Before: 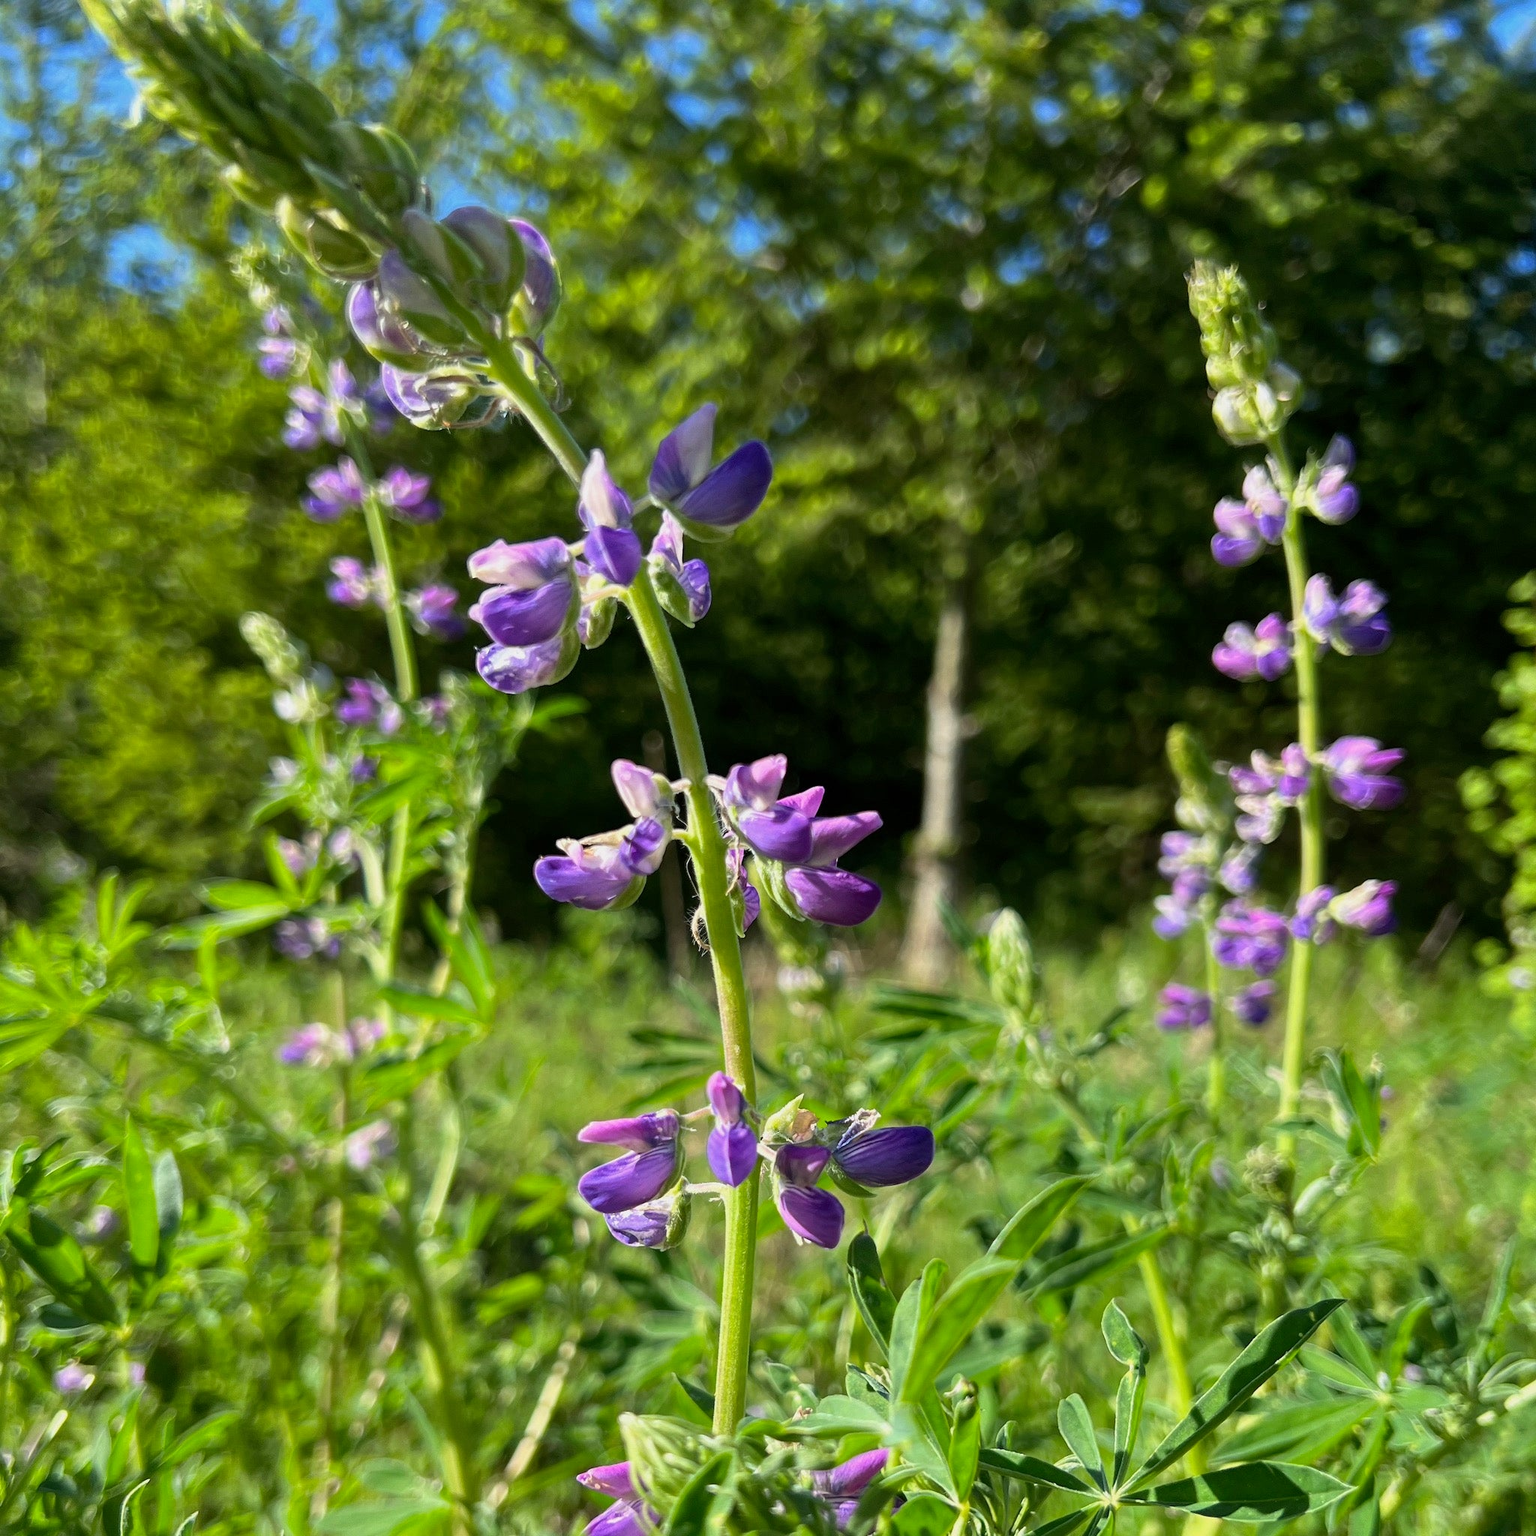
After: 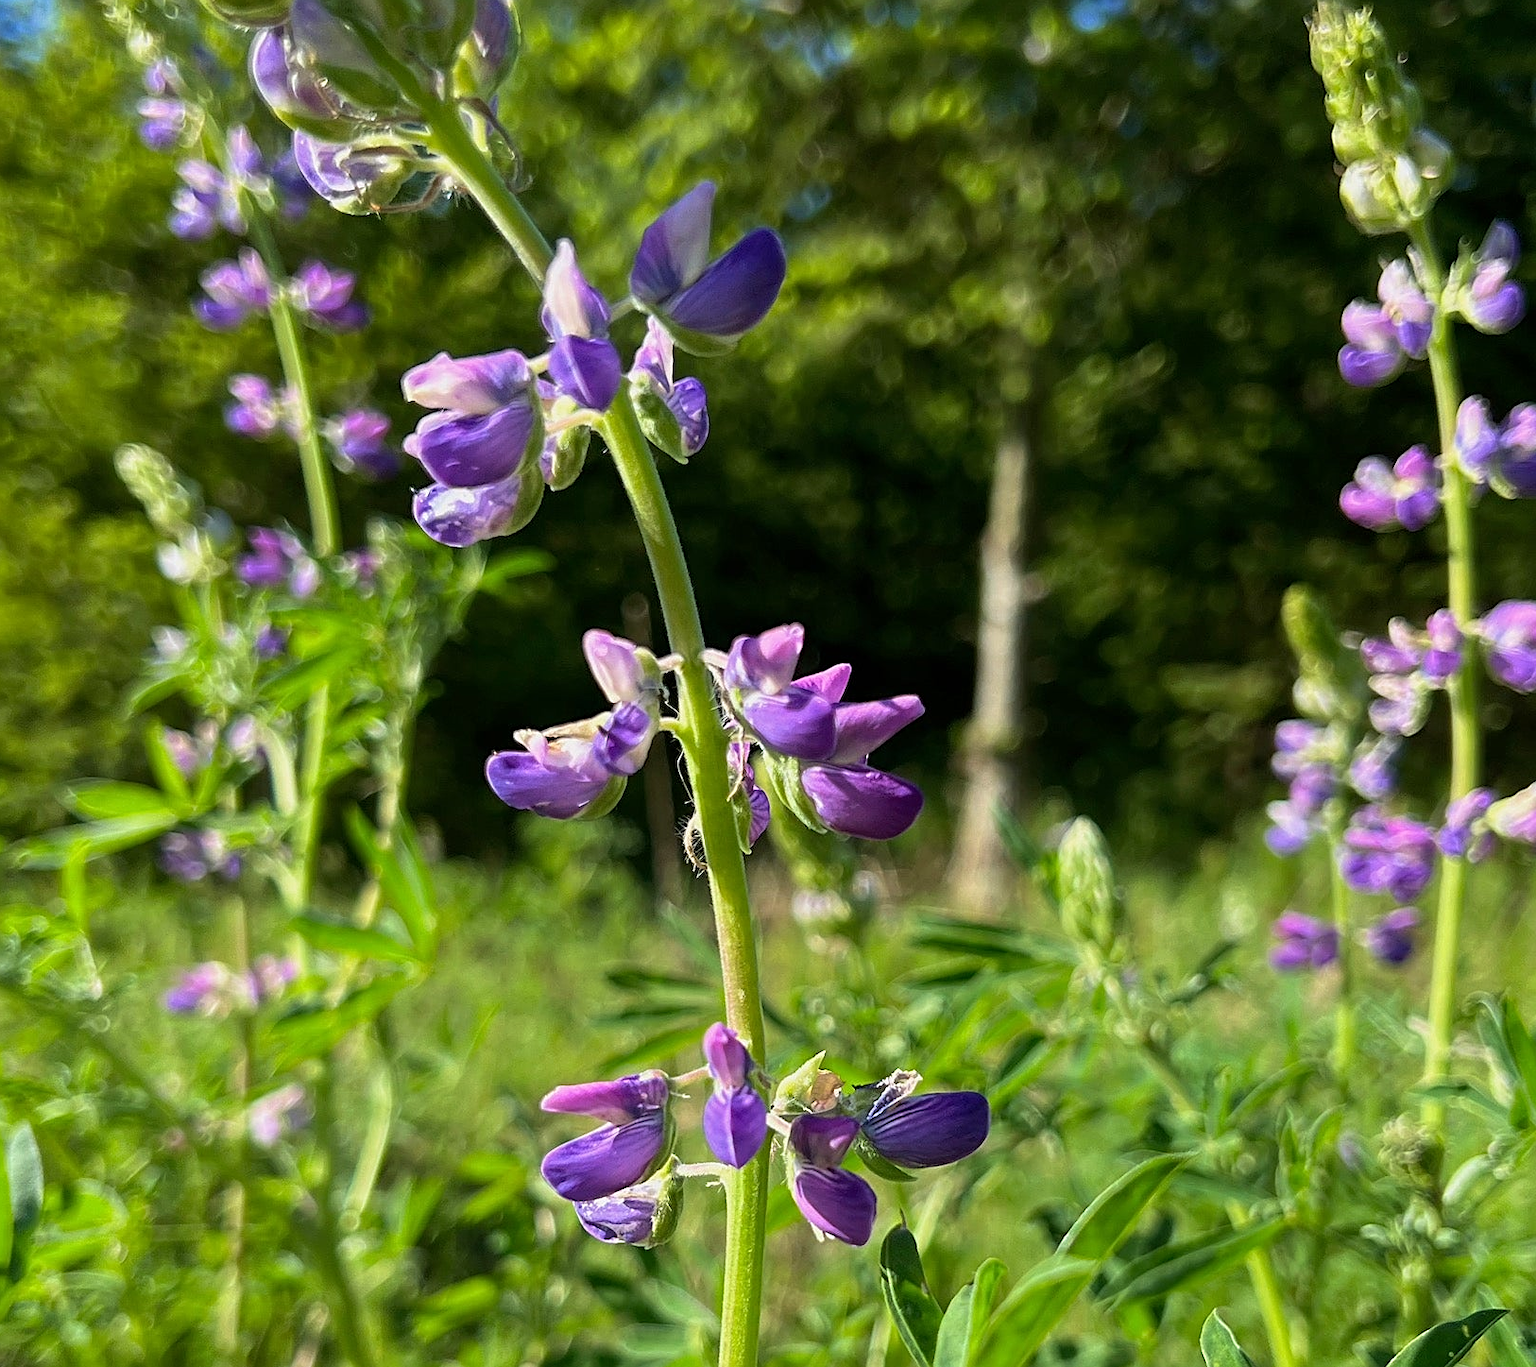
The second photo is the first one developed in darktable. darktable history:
sharpen: on, module defaults
crop: left 9.712%, top 16.928%, right 10.845%, bottom 12.332%
velvia: strength 15%
